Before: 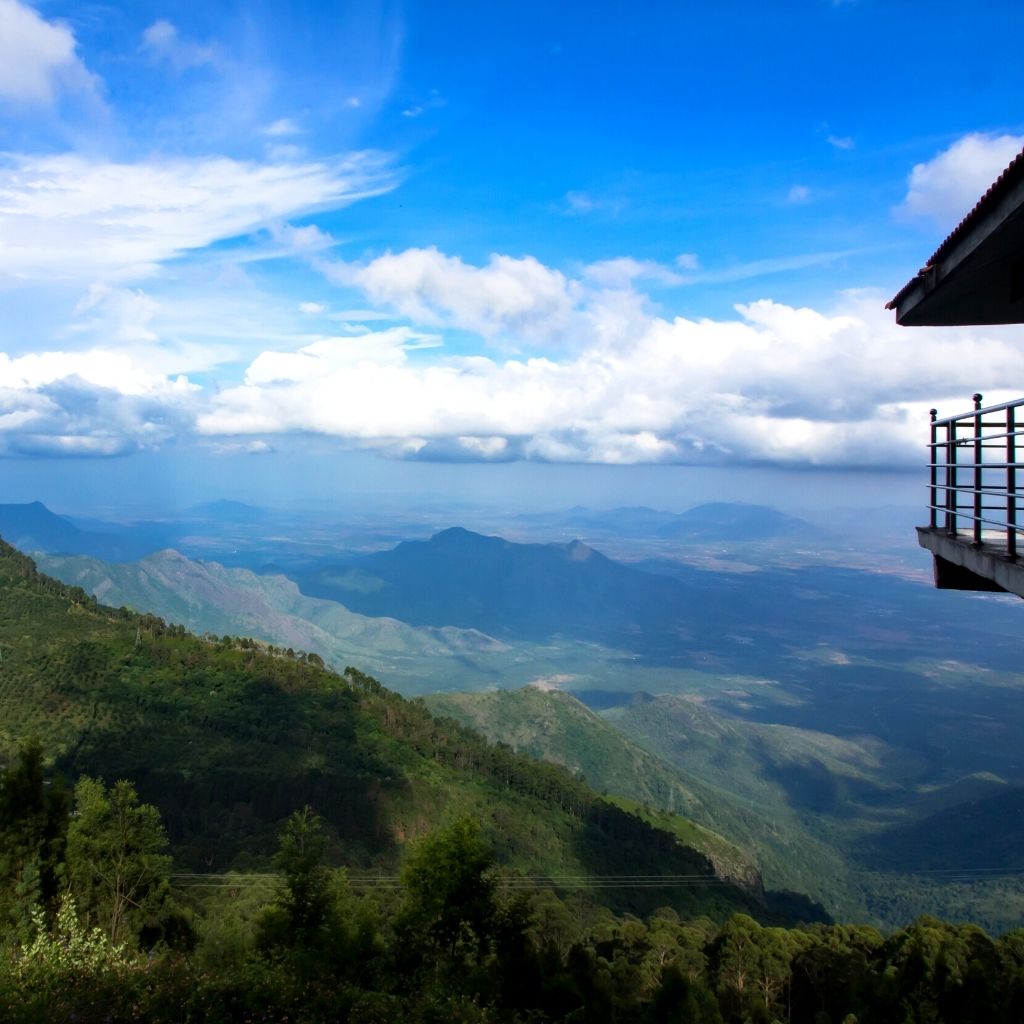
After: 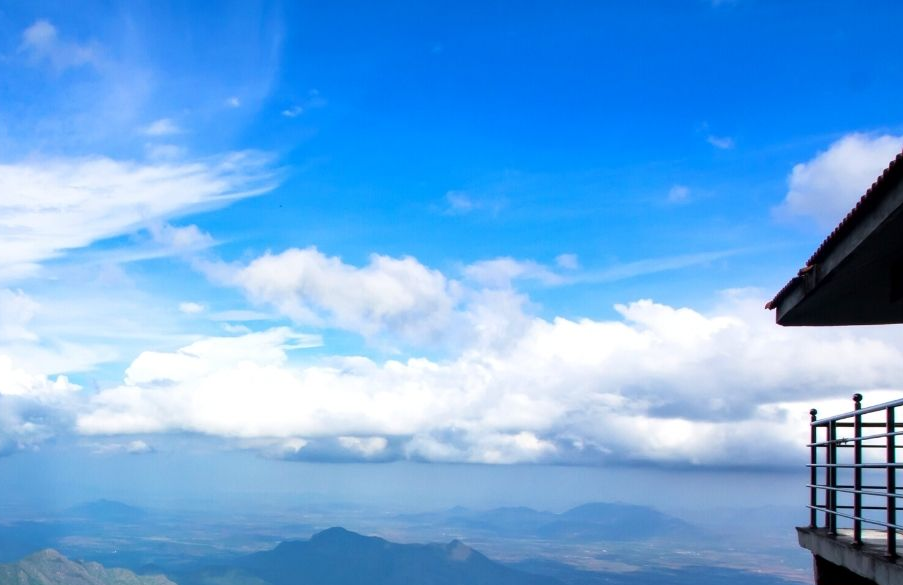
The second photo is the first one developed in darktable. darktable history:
crop and rotate: left 11.812%, bottom 42.776%
rotate and perspective: automatic cropping original format, crop left 0, crop top 0
